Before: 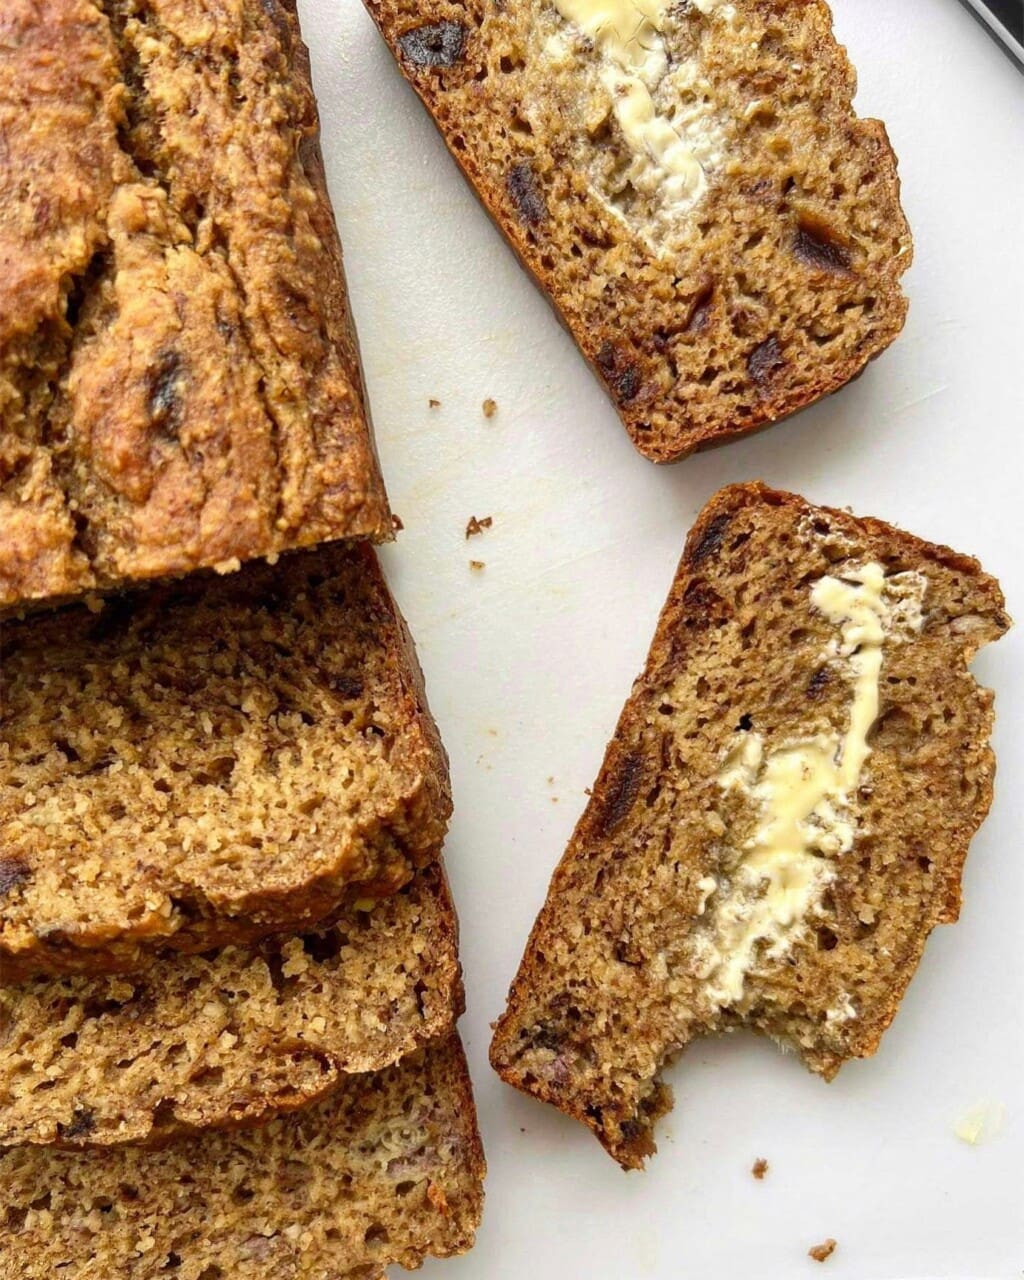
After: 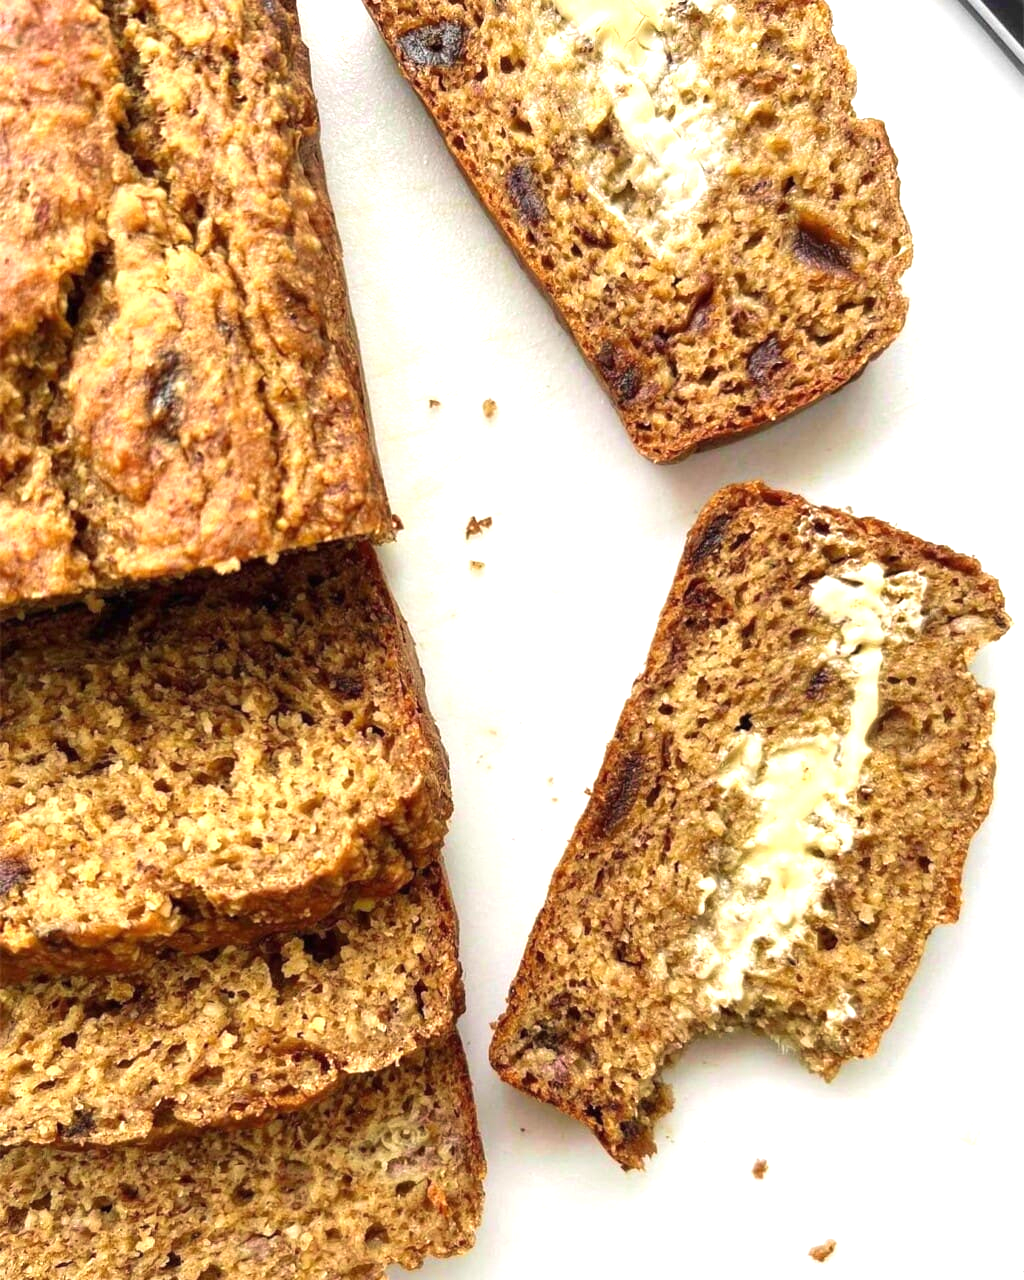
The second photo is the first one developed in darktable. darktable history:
velvia: on, module defaults
exposure: black level correction 0, exposure 0.7 EV, compensate highlight preservation false
